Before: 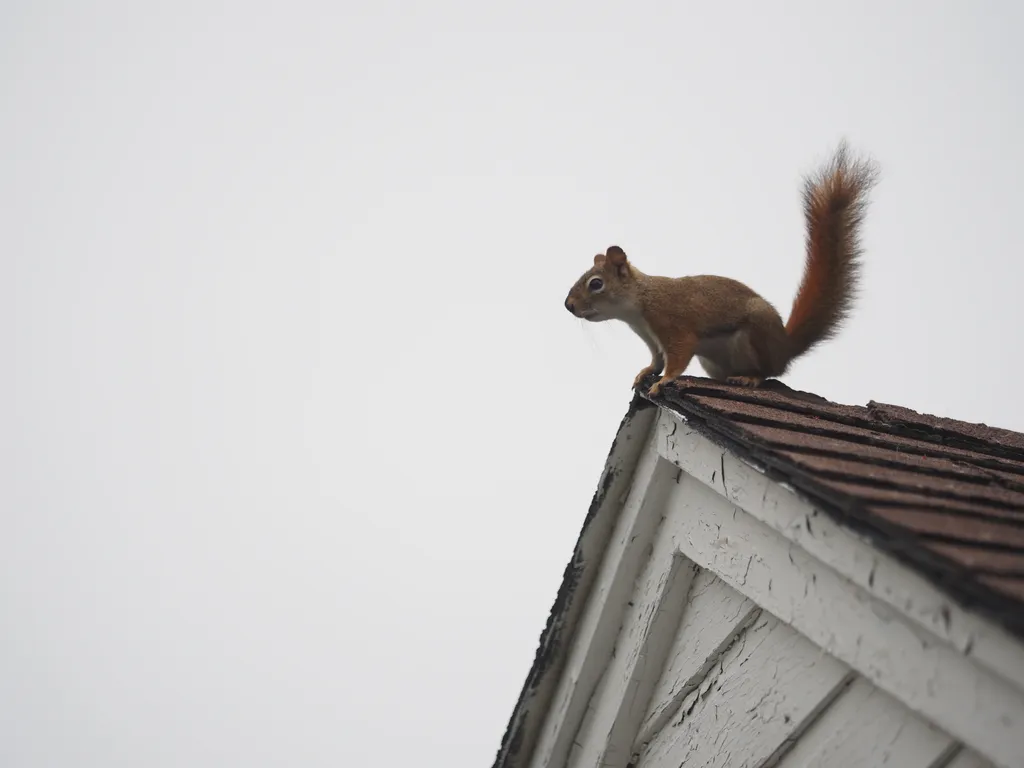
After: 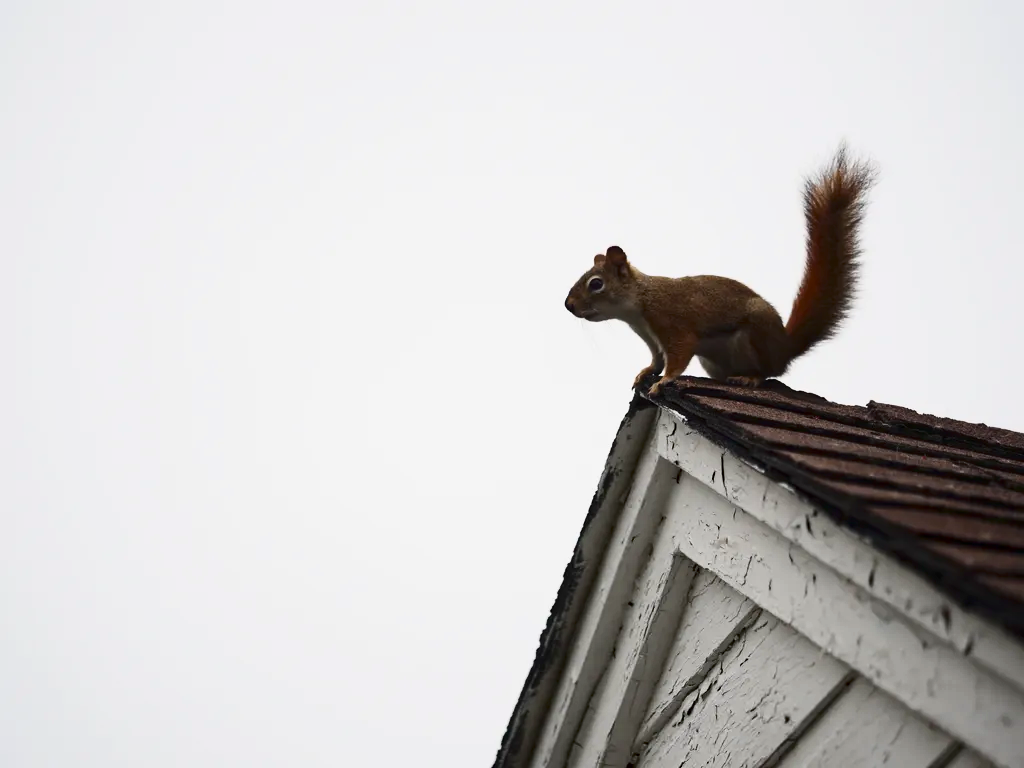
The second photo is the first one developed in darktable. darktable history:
contrast brightness saturation: contrast 0.28
haze removal: strength 0.29, distance 0.25, compatibility mode true, adaptive false
